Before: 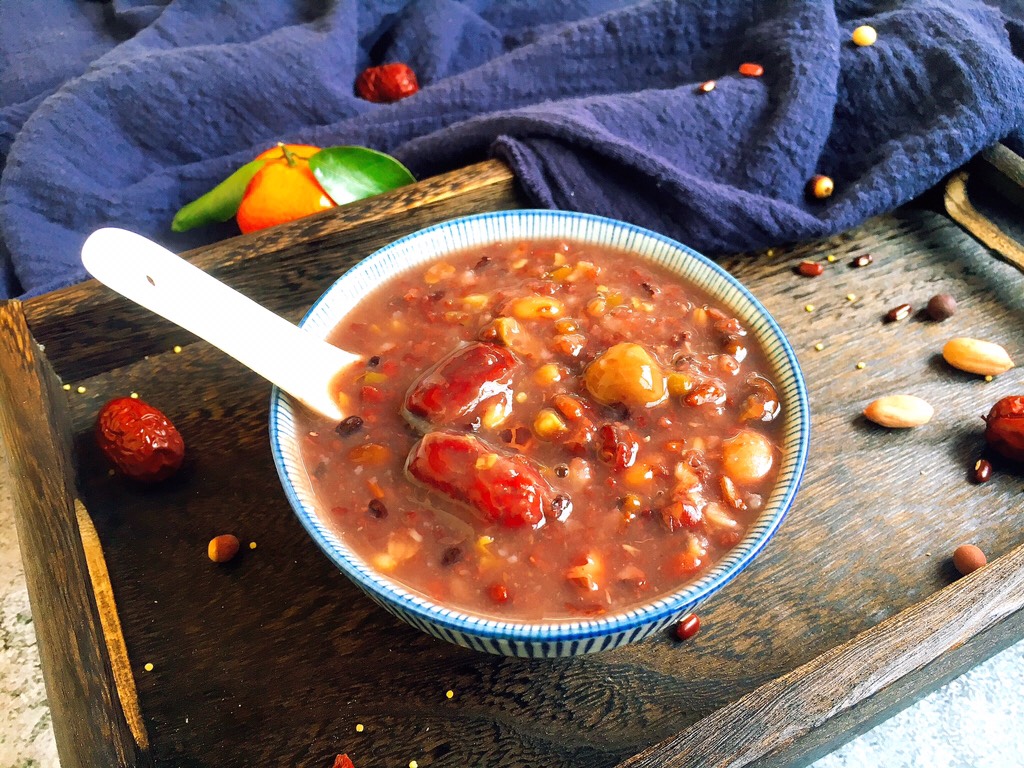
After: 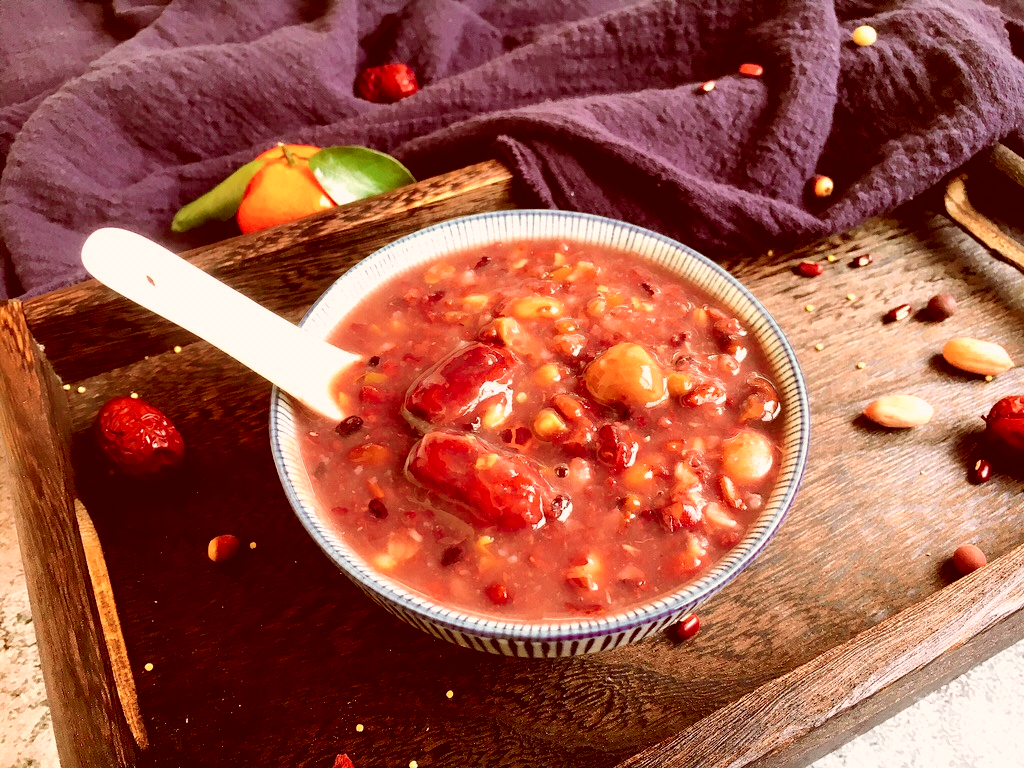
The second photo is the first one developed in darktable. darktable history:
tone curve: curves: ch0 [(0.003, 0) (0.066, 0.023) (0.149, 0.094) (0.264, 0.238) (0.395, 0.401) (0.517, 0.553) (0.716, 0.743) (0.813, 0.846) (1, 1)]; ch1 [(0, 0) (0.164, 0.115) (0.337, 0.332) (0.39, 0.398) (0.464, 0.461) (0.501, 0.5) (0.521, 0.529) (0.571, 0.588) (0.652, 0.681) (0.733, 0.749) (0.811, 0.796) (1, 1)]; ch2 [(0, 0) (0.337, 0.382) (0.464, 0.476) (0.501, 0.502) (0.527, 0.54) (0.556, 0.567) (0.6, 0.59) (0.687, 0.675) (1, 1)], color space Lab, independent channels, preserve colors none
color correction: highlights a* 9.03, highlights b* 8.71, shadows a* 40, shadows b* 40, saturation 0.8
